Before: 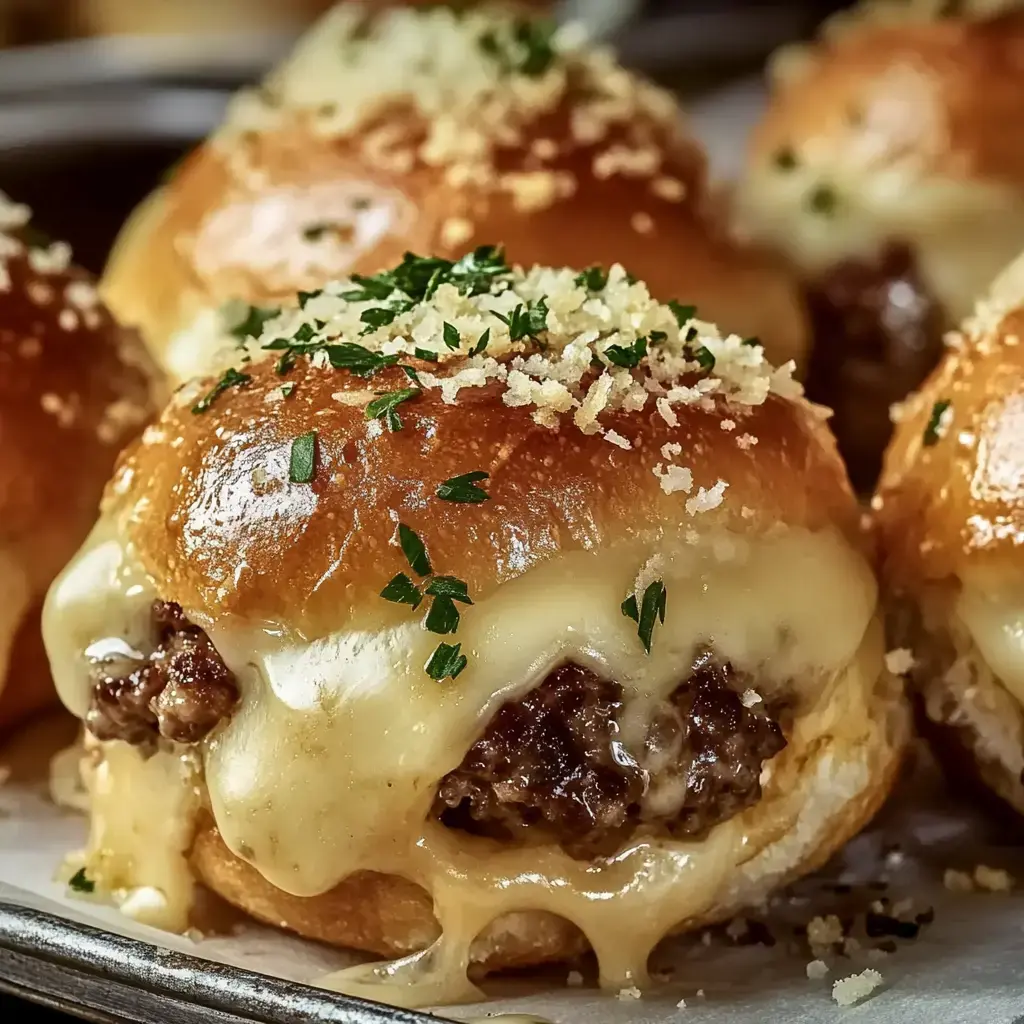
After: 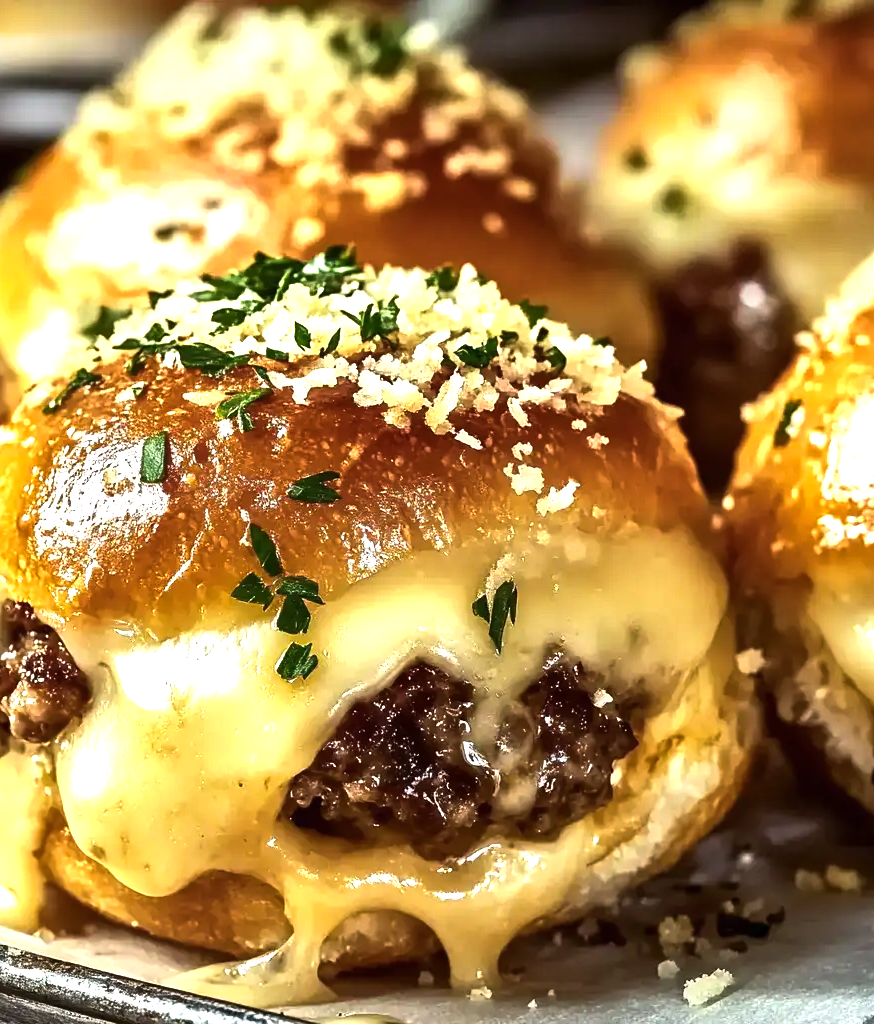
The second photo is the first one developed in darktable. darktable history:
crop and rotate: left 14.584%
color balance rgb: perceptual brilliance grading › highlights 14.29%, perceptual brilliance grading › mid-tones -5.92%, perceptual brilliance grading › shadows -26.83%, global vibrance 31.18%
exposure: black level correction 0, exposure 0.7 EV, compensate exposure bias true, compensate highlight preservation false
